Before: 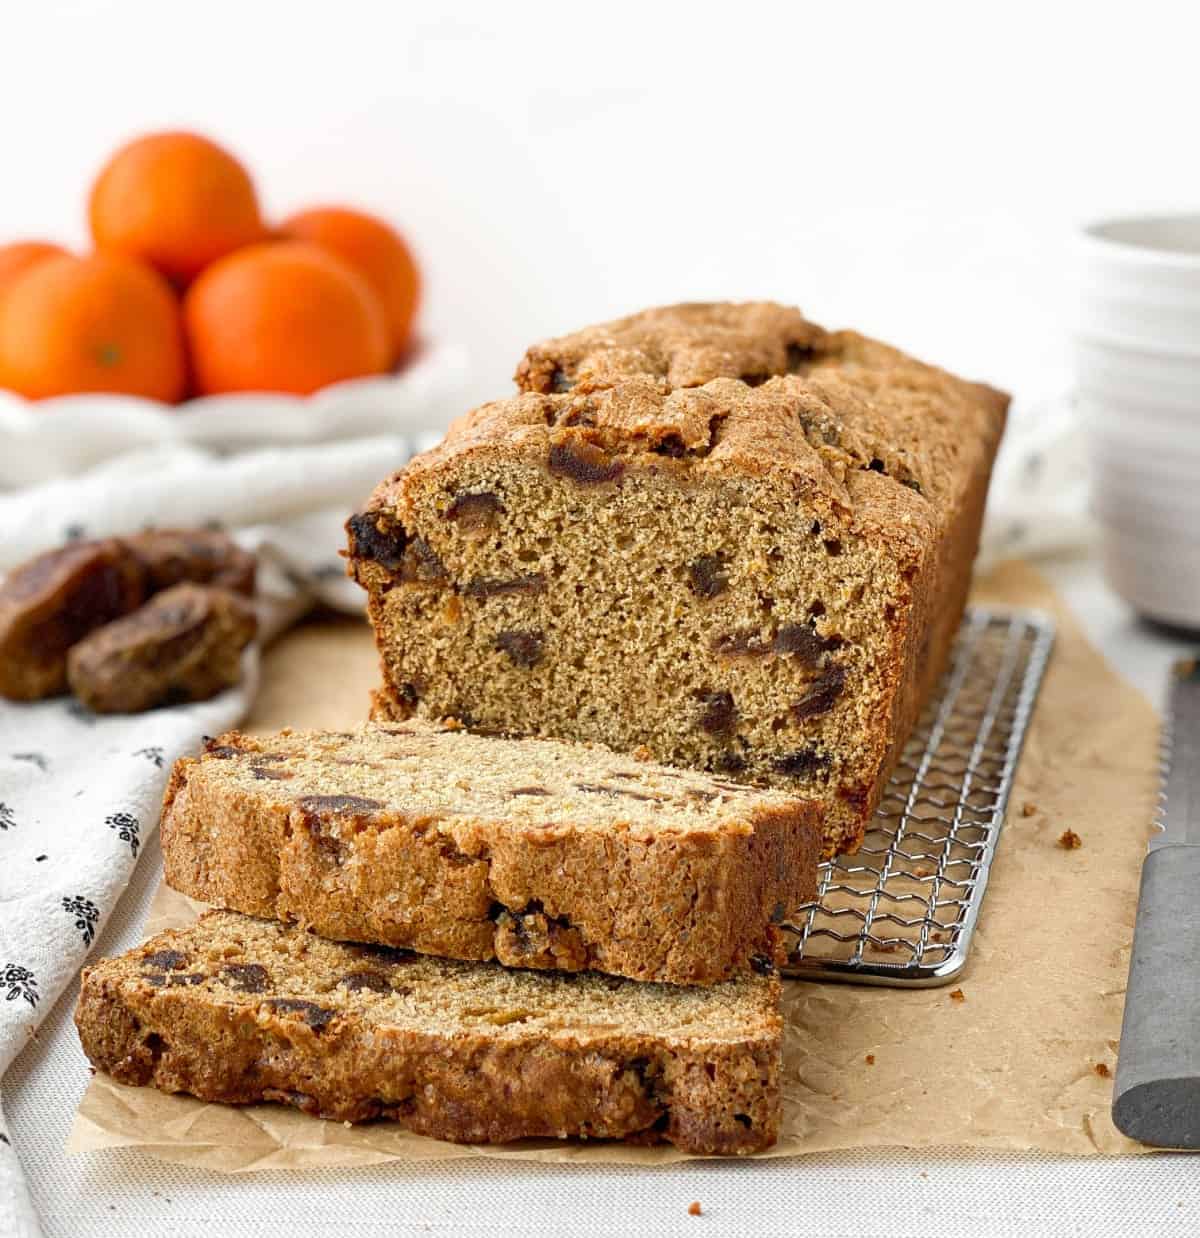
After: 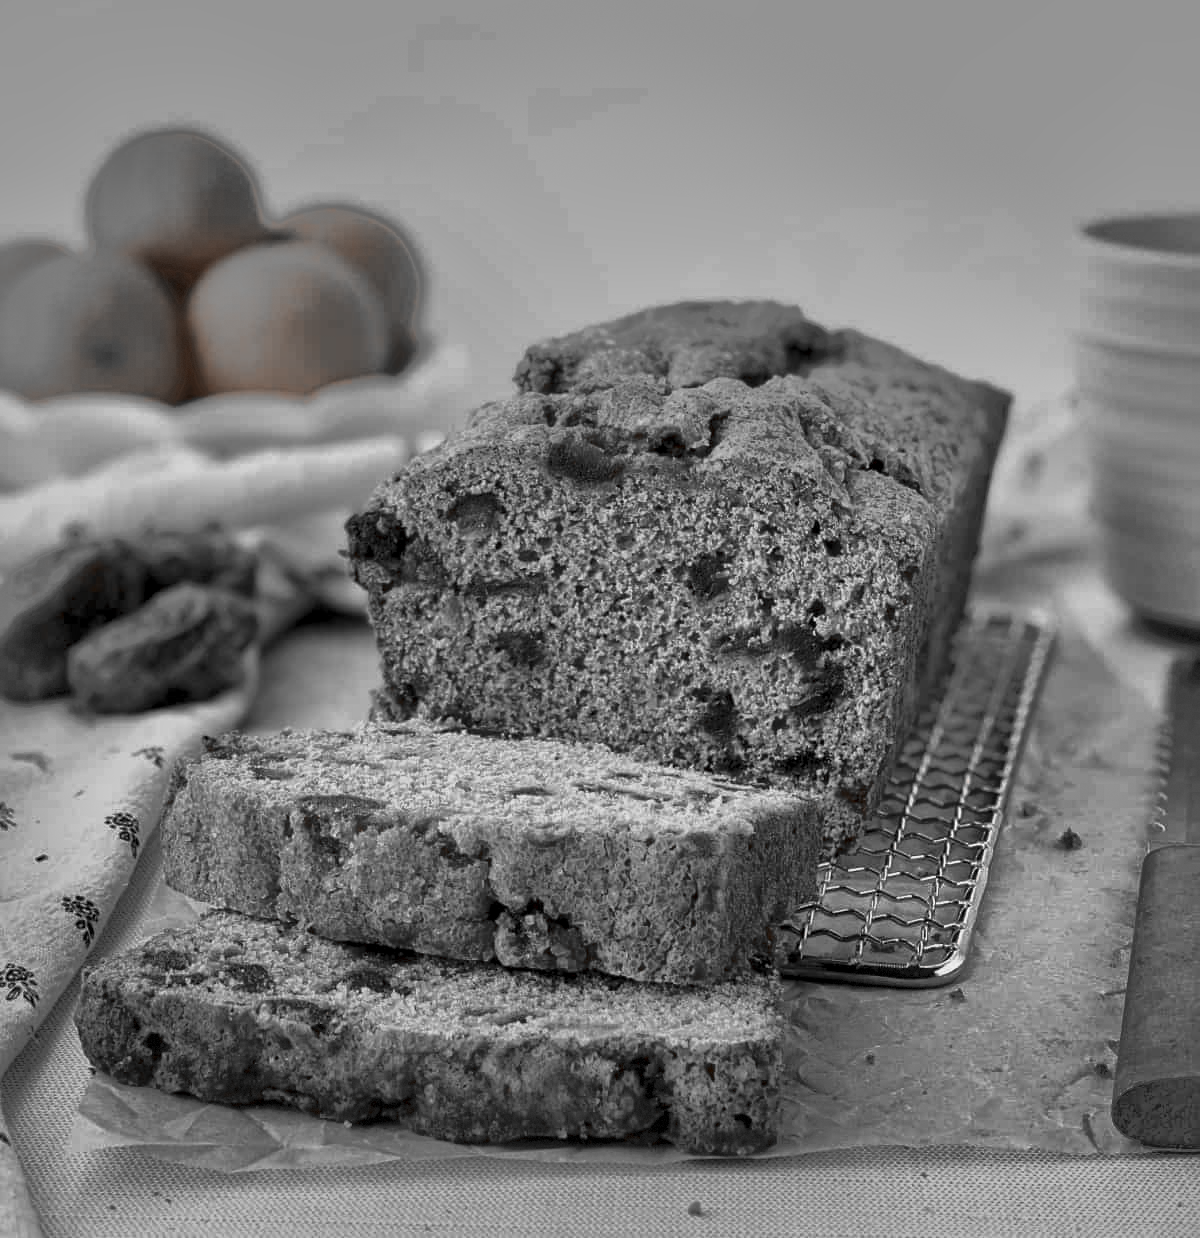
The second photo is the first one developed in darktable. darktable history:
color correction: highlights a* 8.98, highlights b* 15.09, shadows a* -0.49, shadows b* 26.52
vignetting: fall-off start 91%, fall-off radius 39.39%, brightness -0.182, saturation -0.3, width/height ratio 1.219, shape 1.3, dithering 8-bit output, unbound false
color zones: curves: ch1 [(0, 0.006) (0.094, 0.285) (0.171, 0.001) (0.429, 0.001) (0.571, 0.003) (0.714, 0.004) (0.857, 0.004) (1, 0.006)] | blend: blend mode normal, opacity 86%; mask: uniform (no mask)
local contrast: mode bilateral grid, contrast 25, coarseness 60, detail 151%, midtone range 0.2
tone mapping: contrast compression 1.5, spatial extent 10 | blend: blend mode average, opacity 100%; mask: uniform (no mask)
contrast equalizer: y [[0.5 ×6], [0.5 ×6], [0.975, 0.964, 0.925, 0.865, 0.793, 0.721], [0 ×6], [0 ×6]]
